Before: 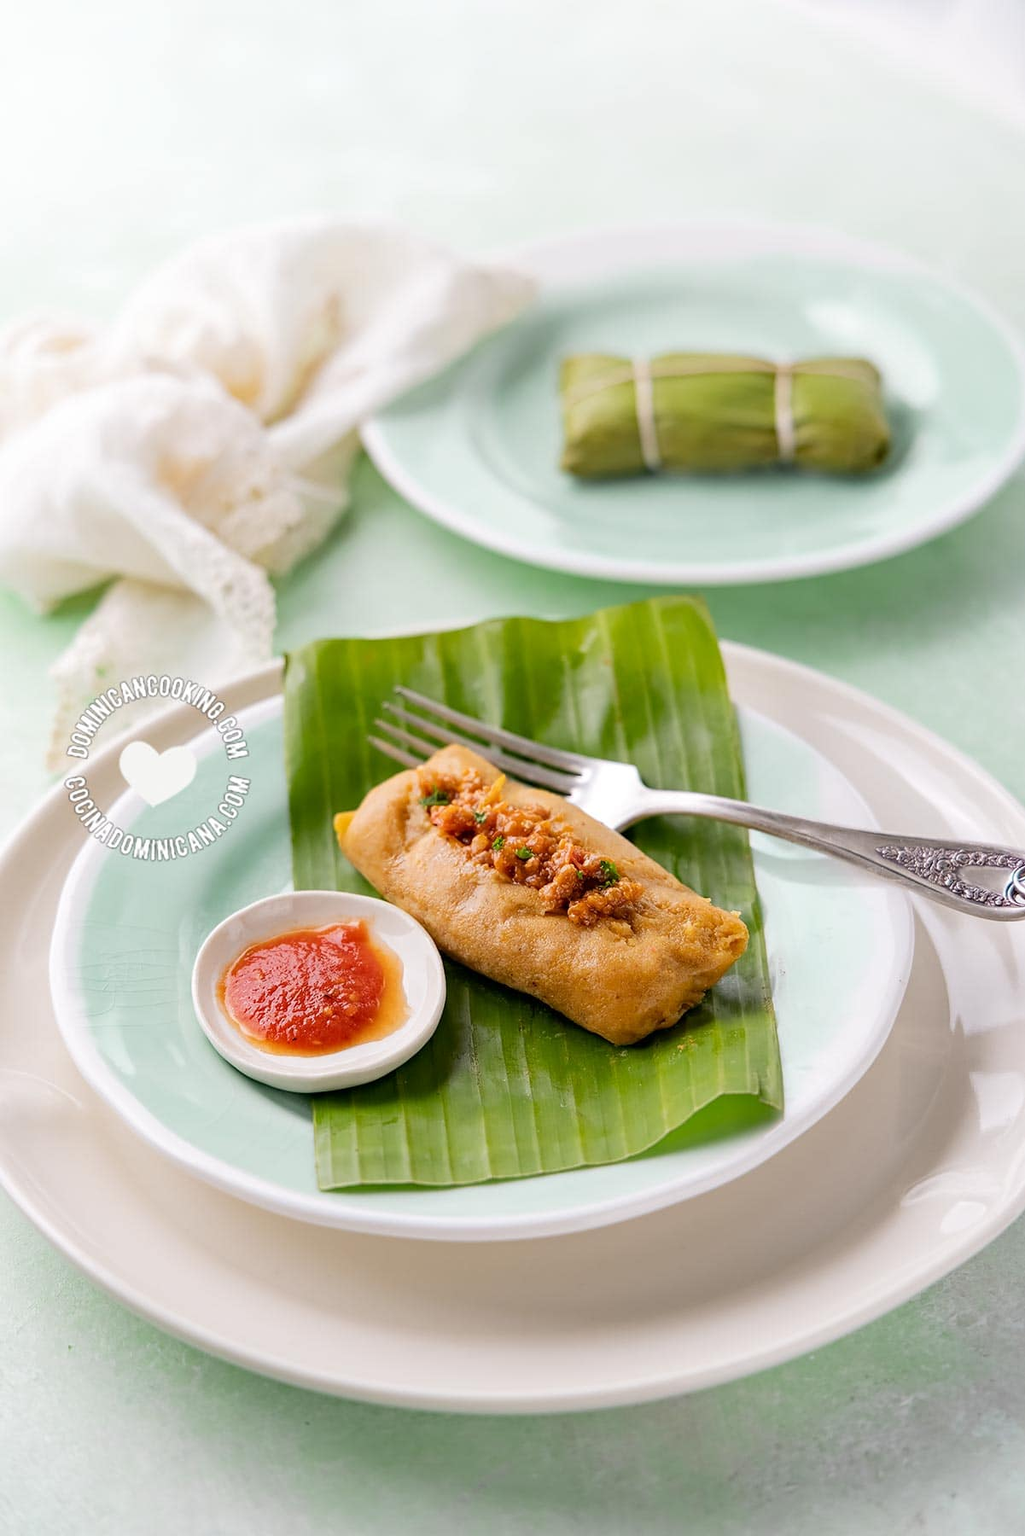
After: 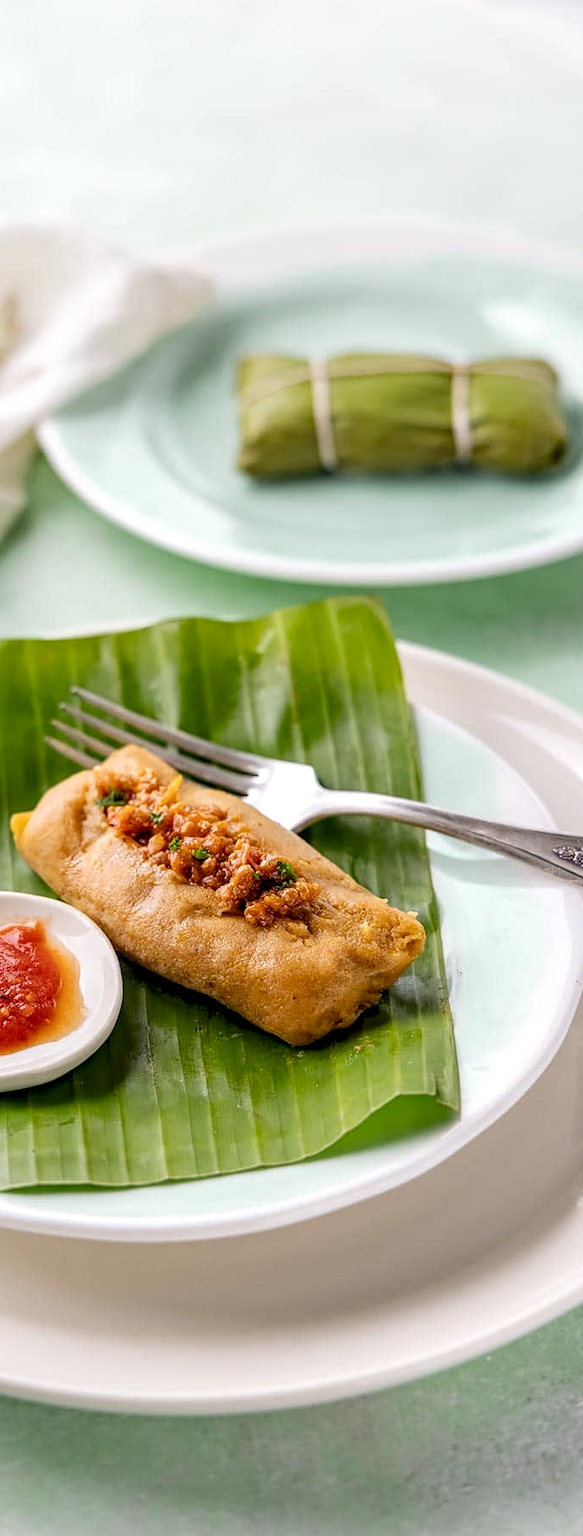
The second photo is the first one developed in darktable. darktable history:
crop: left 31.57%, top 0.014%, right 11.516%
local contrast: detail 139%
